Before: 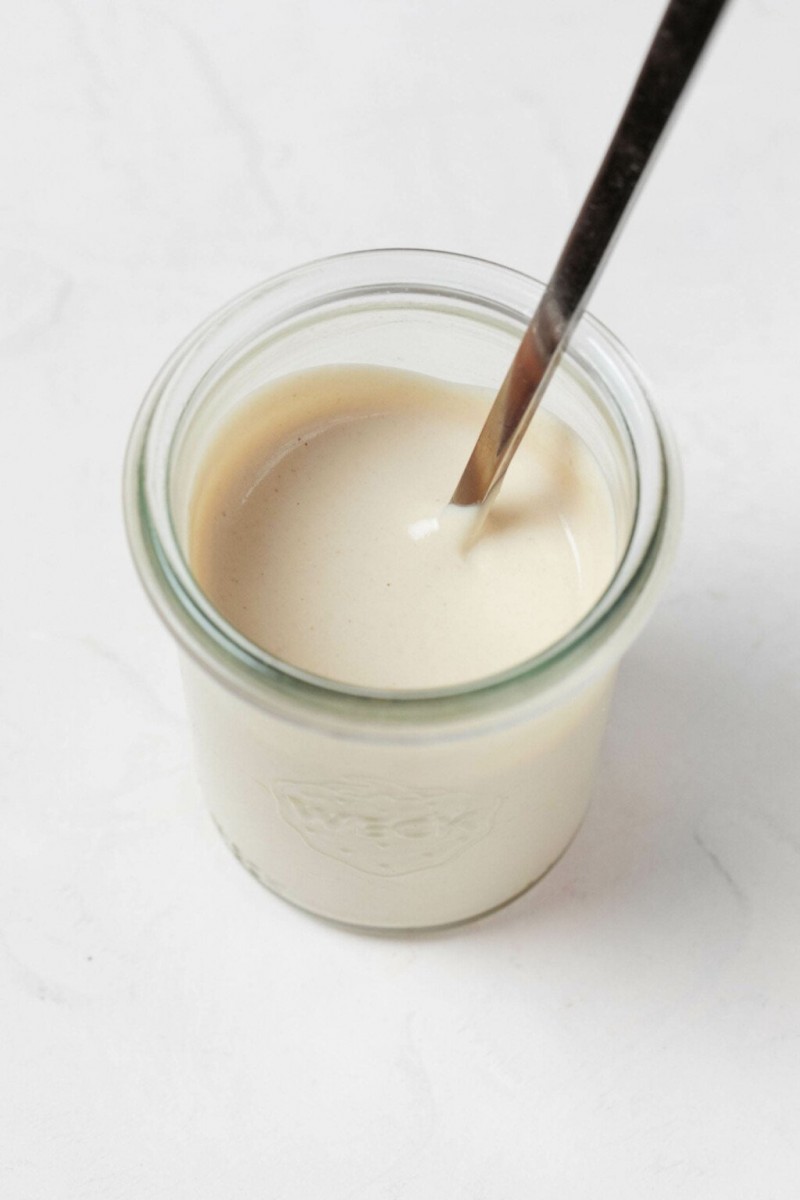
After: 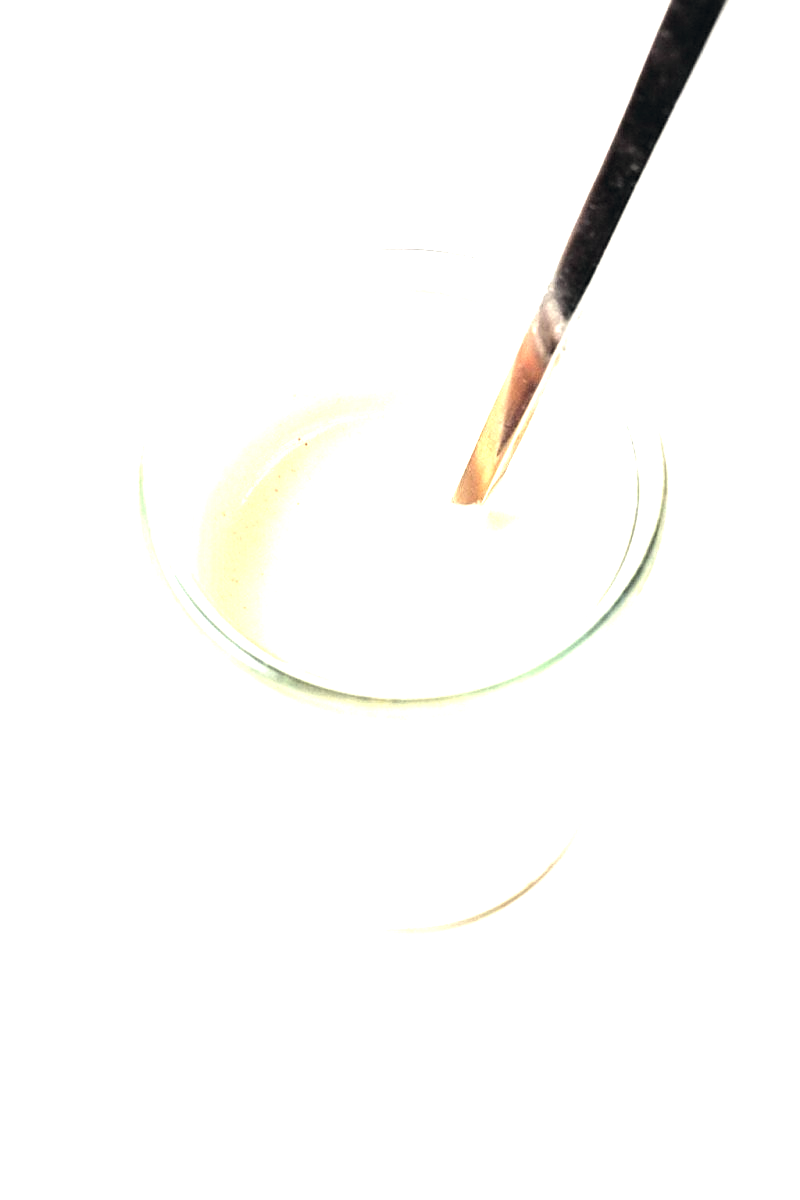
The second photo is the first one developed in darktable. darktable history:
sharpen: on, module defaults
color correction: highlights a* 0.207, highlights b* 2.7, shadows a* -0.874, shadows b* -4.78
exposure: black level correction 0, exposure 1.2 EV, compensate exposure bias true, compensate highlight preservation false
tone equalizer: -8 EV -1.08 EV, -7 EV -1.01 EV, -6 EV -0.867 EV, -5 EV -0.578 EV, -3 EV 0.578 EV, -2 EV 0.867 EV, -1 EV 1.01 EV, +0 EV 1.08 EV, edges refinement/feathering 500, mask exposure compensation -1.57 EV, preserve details no
